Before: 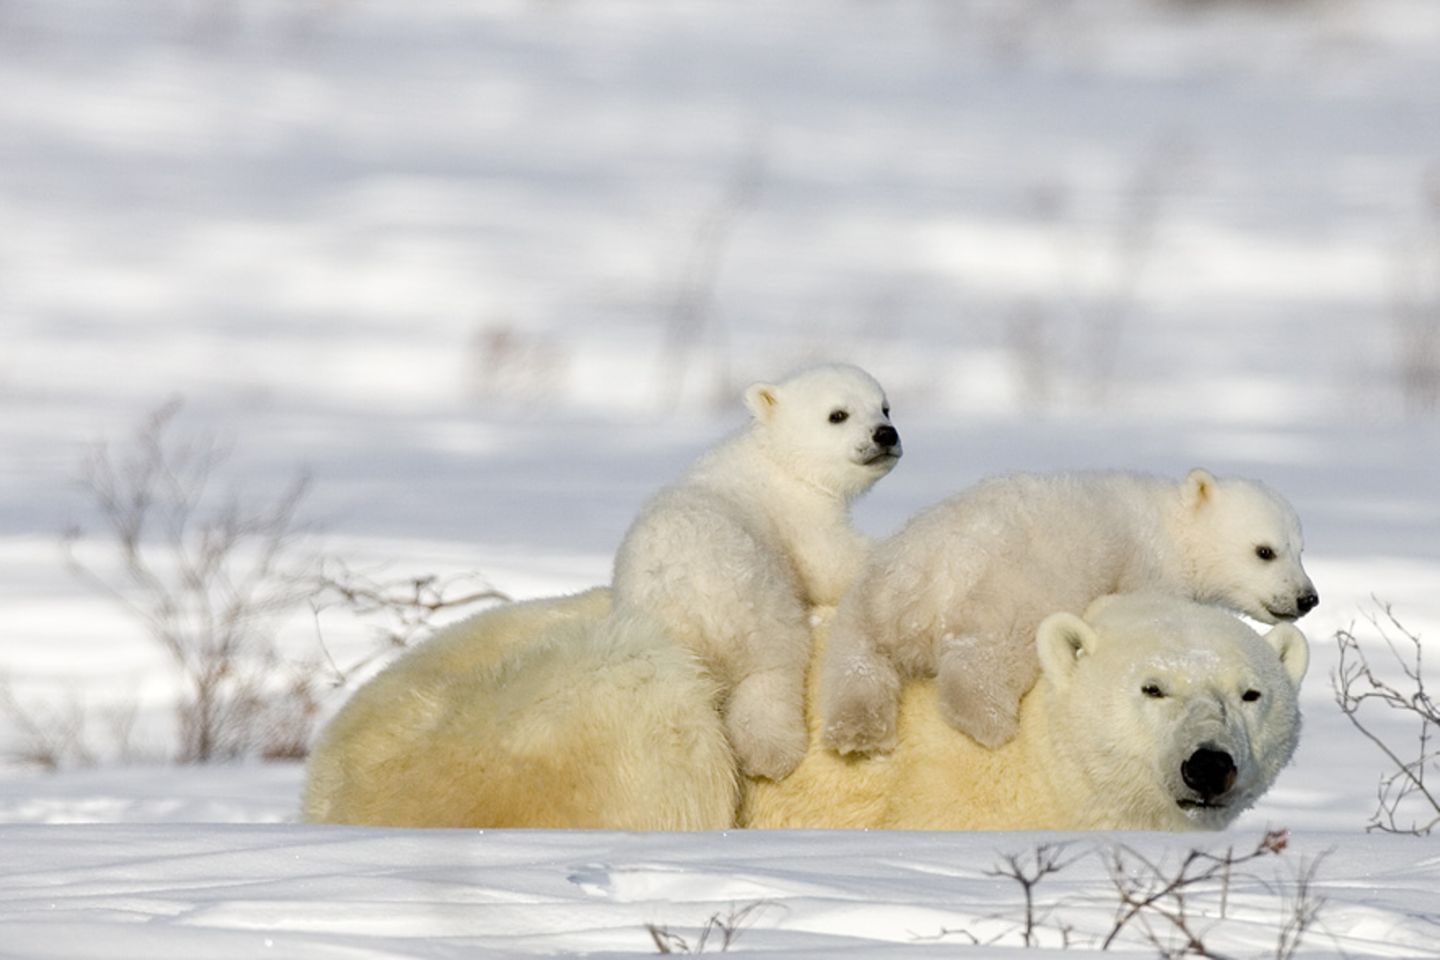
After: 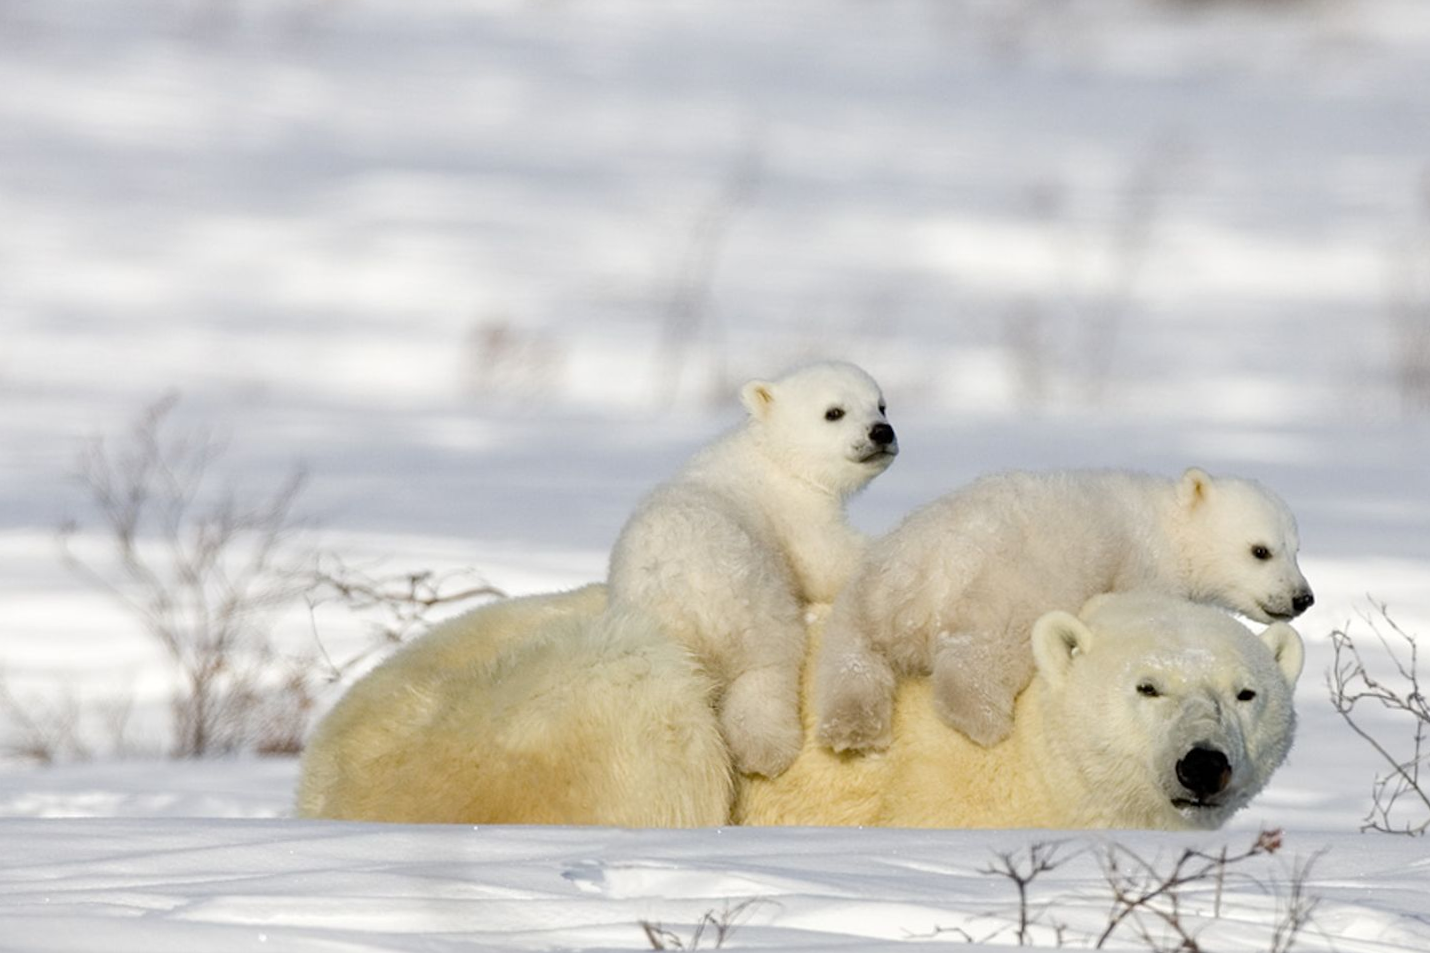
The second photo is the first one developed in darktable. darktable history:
crop and rotate: angle -0.263°
